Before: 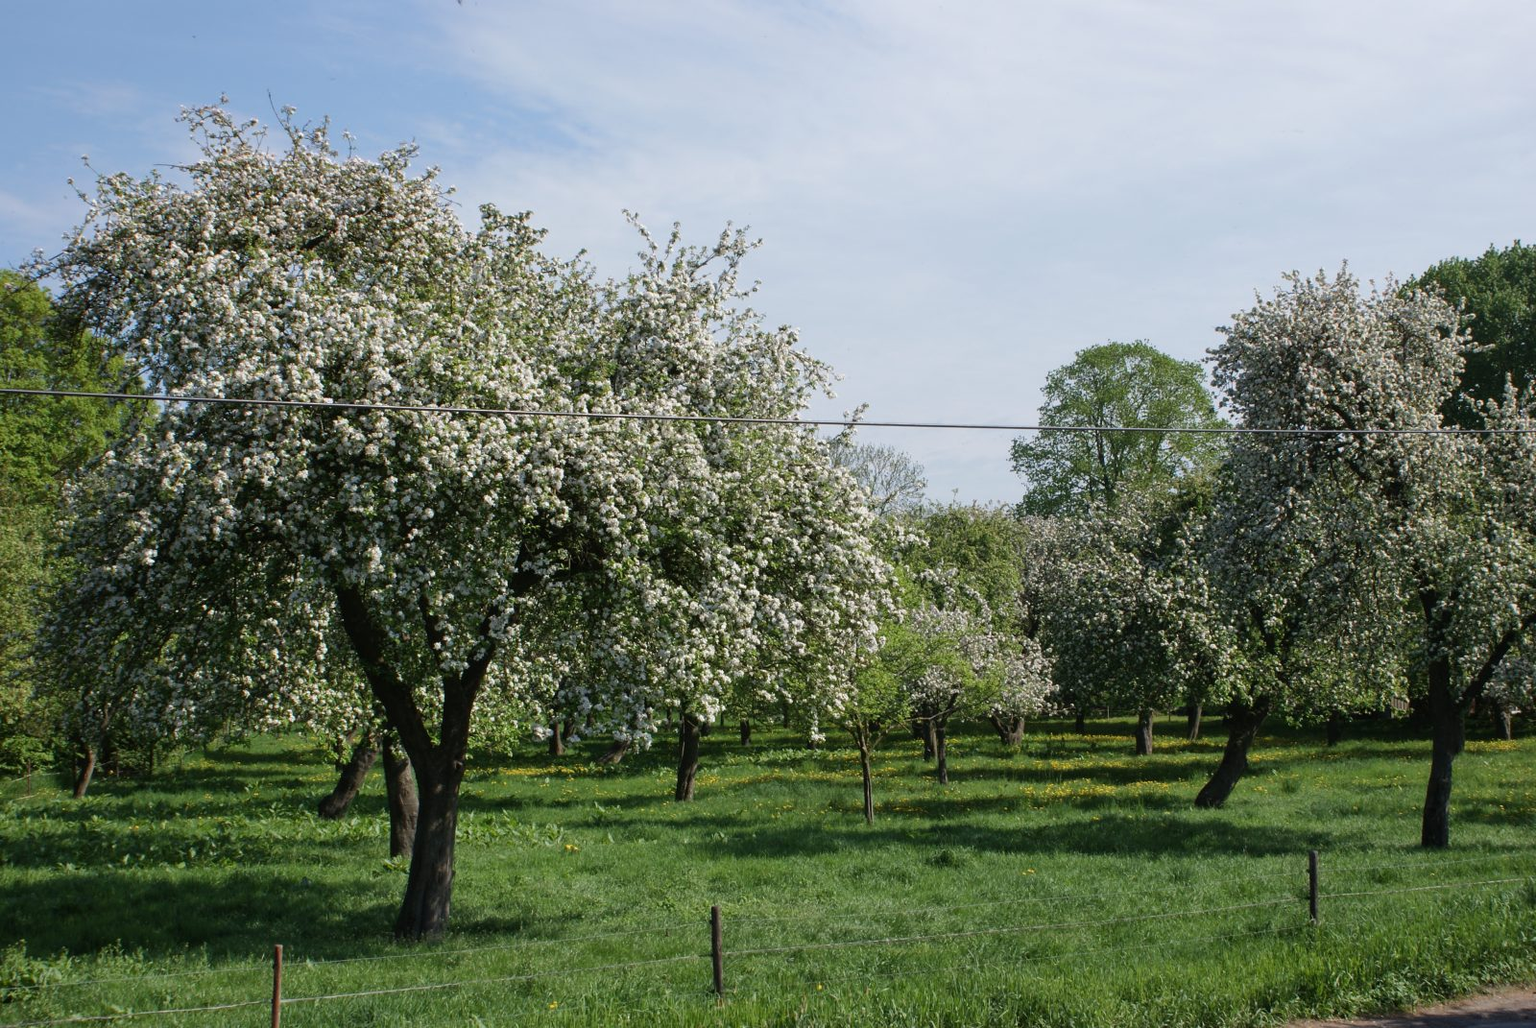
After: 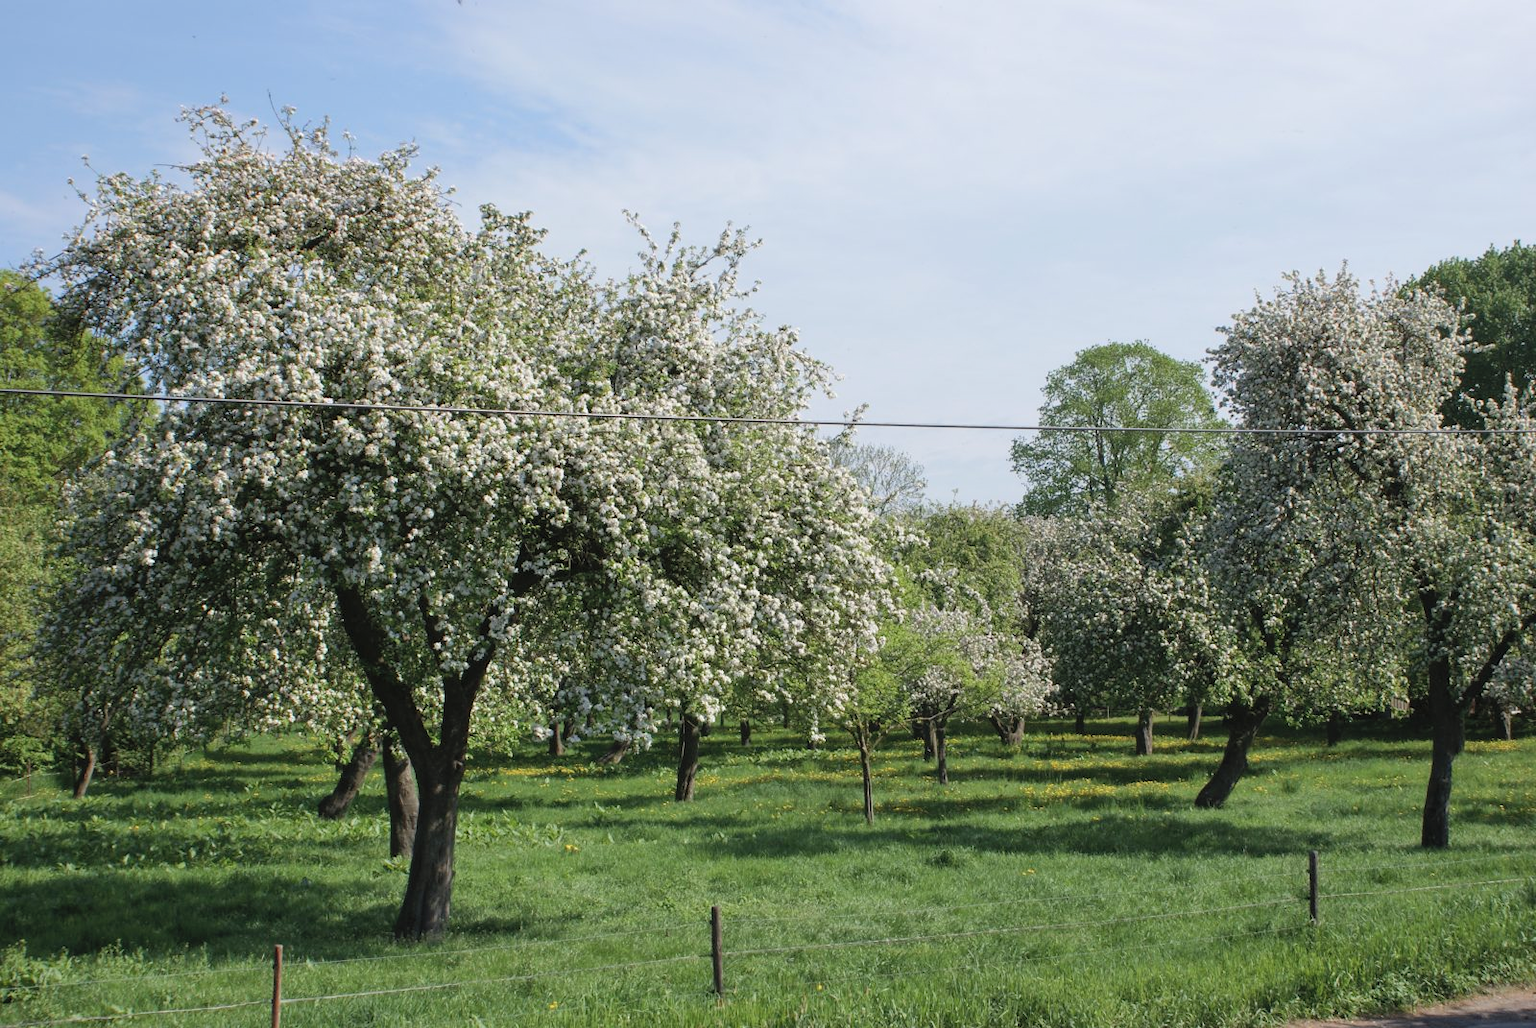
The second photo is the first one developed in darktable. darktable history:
contrast brightness saturation: brightness 0.132
